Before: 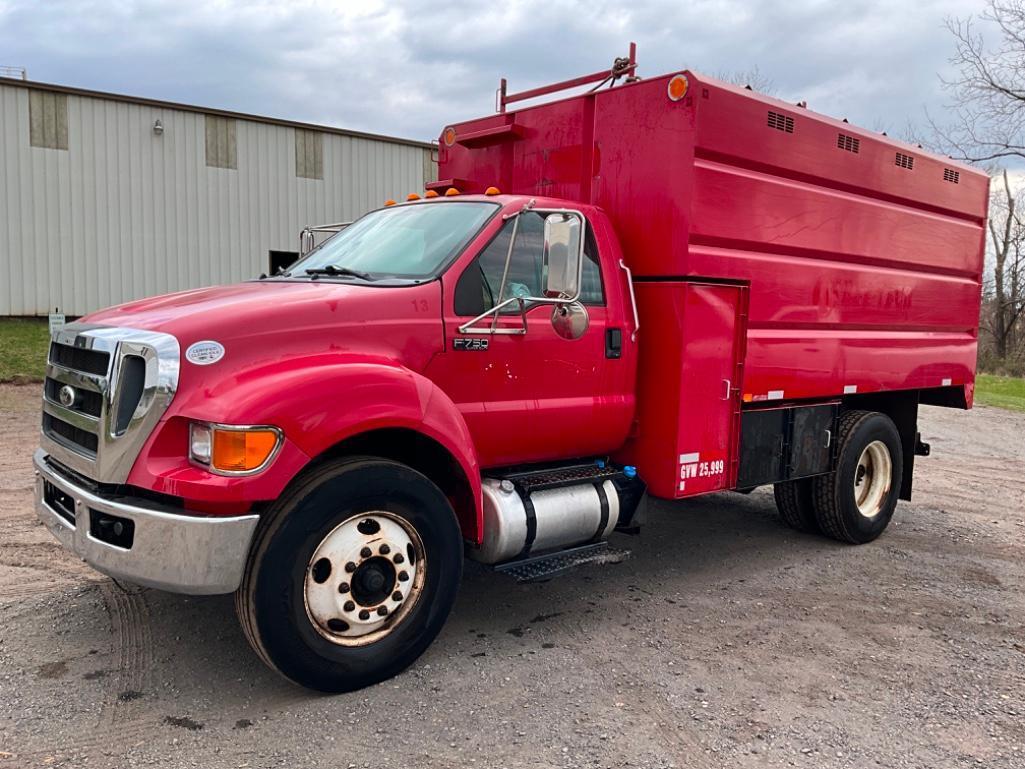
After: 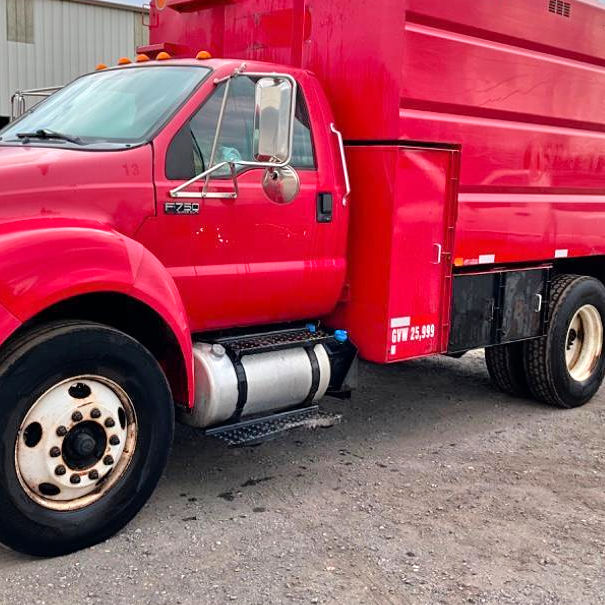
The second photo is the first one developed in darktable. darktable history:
crop and rotate: left 28.256%, top 17.734%, right 12.656%, bottom 3.573%
tone equalizer: -7 EV 0.15 EV, -6 EV 0.6 EV, -5 EV 1.15 EV, -4 EV 1.33 EV, -3 EV 1.15 EV, -2 EV 0.6 EV, -1 EV 0.15 EV, mask exposure compensation -0.5 EV
